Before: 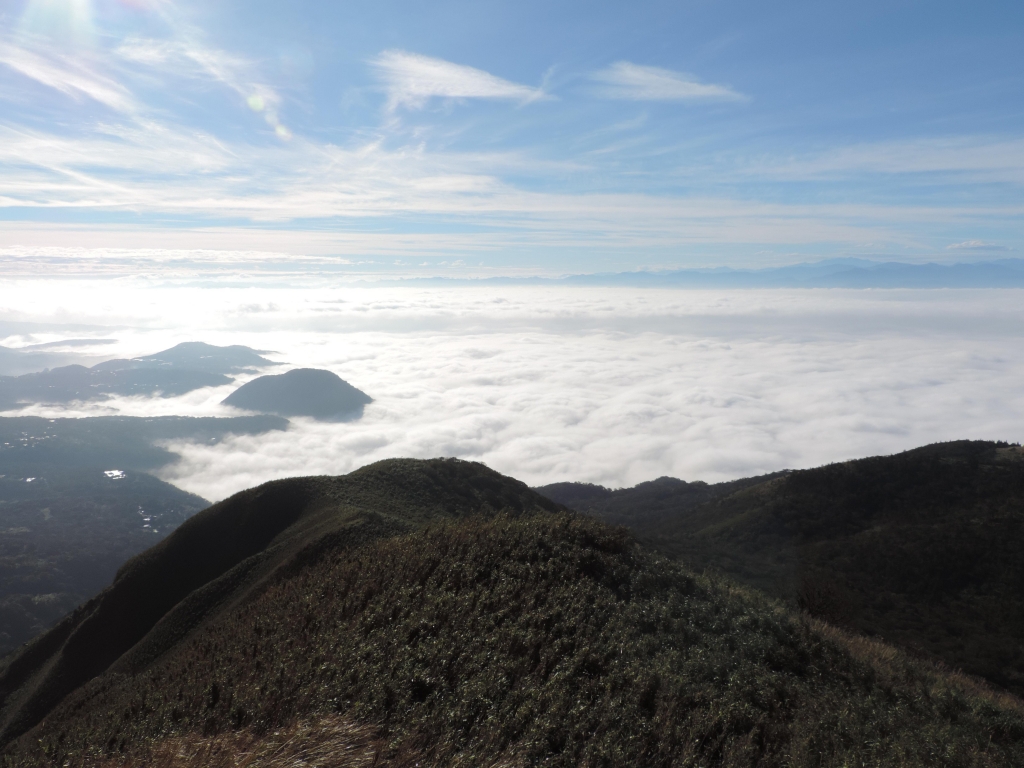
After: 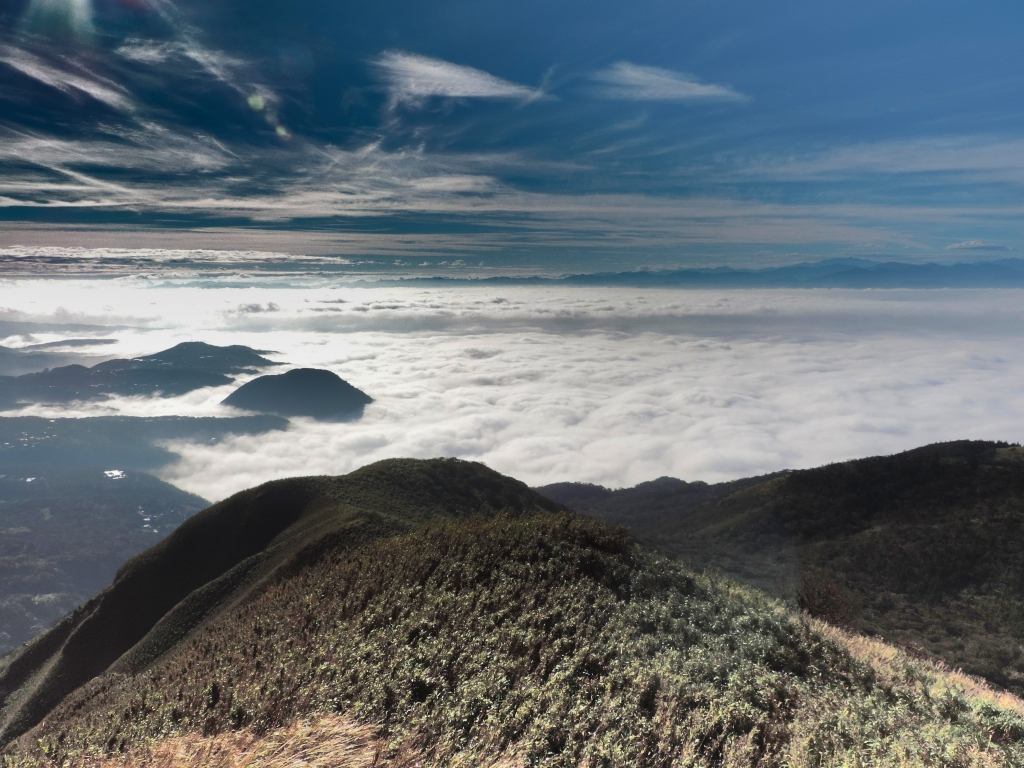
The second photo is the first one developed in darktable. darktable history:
shadows and highlights: radius 123.76, shadows 99.14, white point adjustment -2.88, highlights -98.45, soften with gaussian
velvia: on, module defaults
